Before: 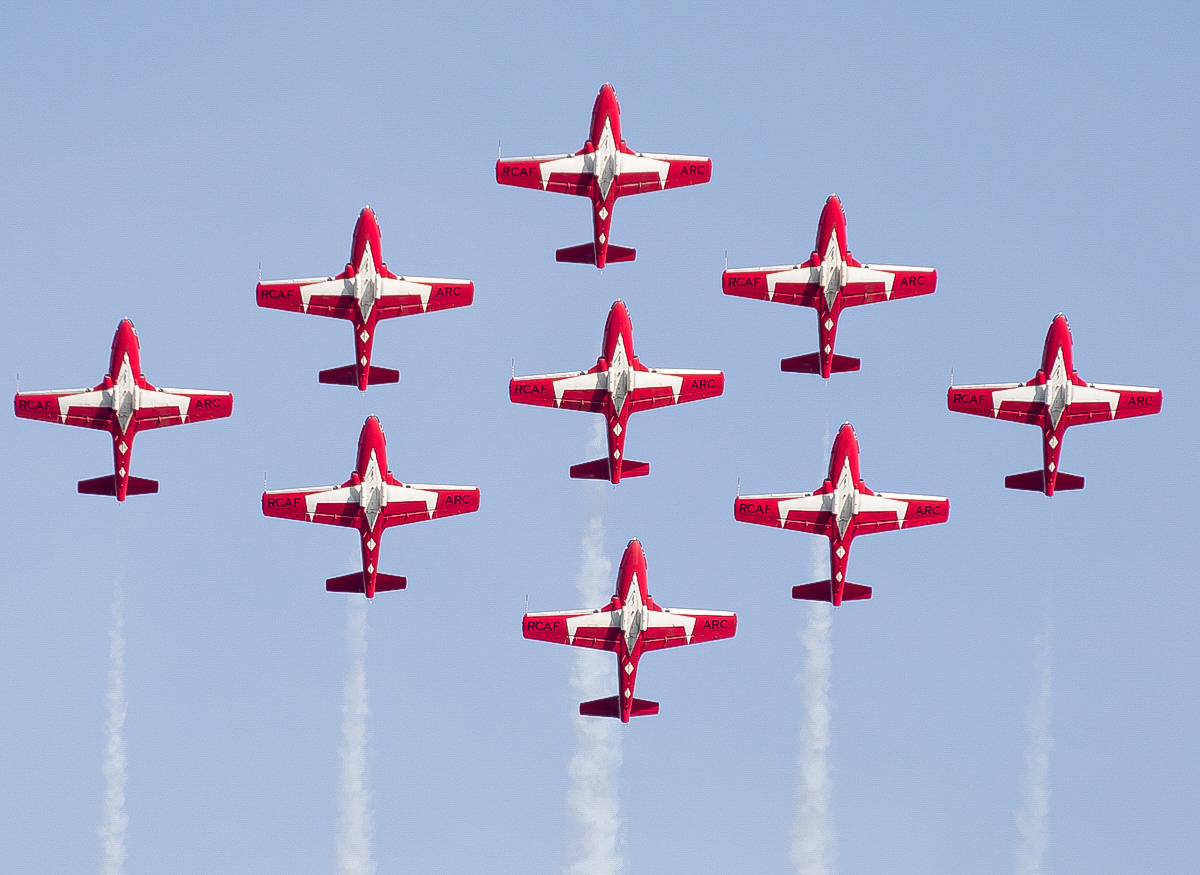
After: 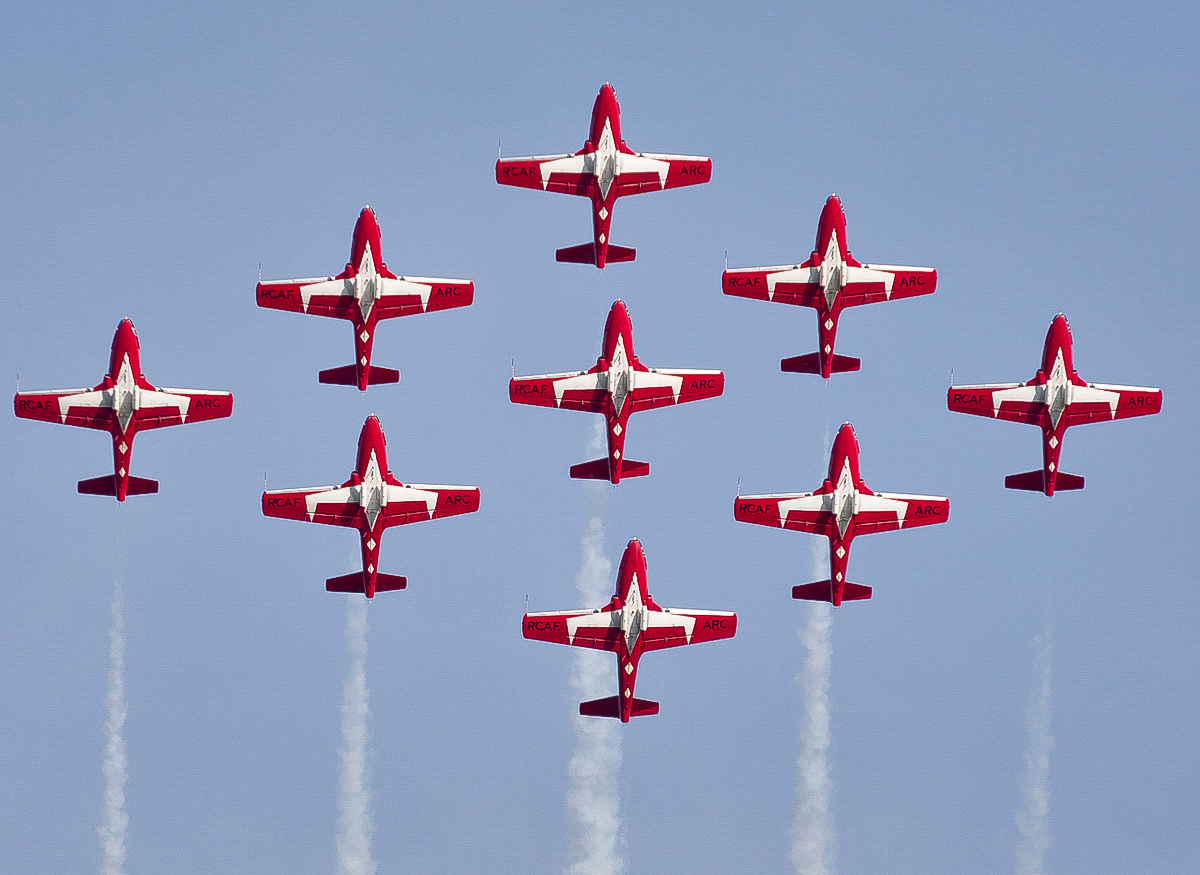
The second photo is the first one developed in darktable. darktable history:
shadows and highlights: shadows 61.06, highlights -60.44, soften with gaussian
